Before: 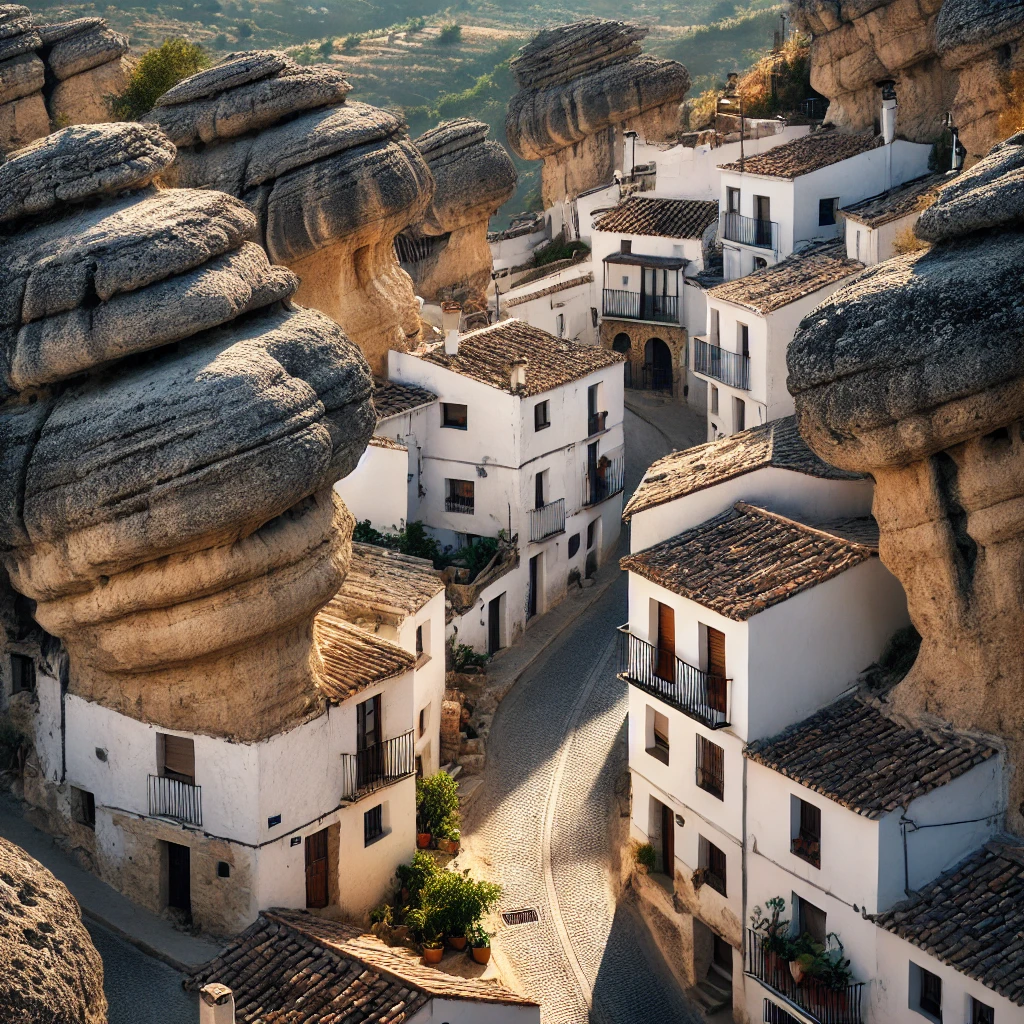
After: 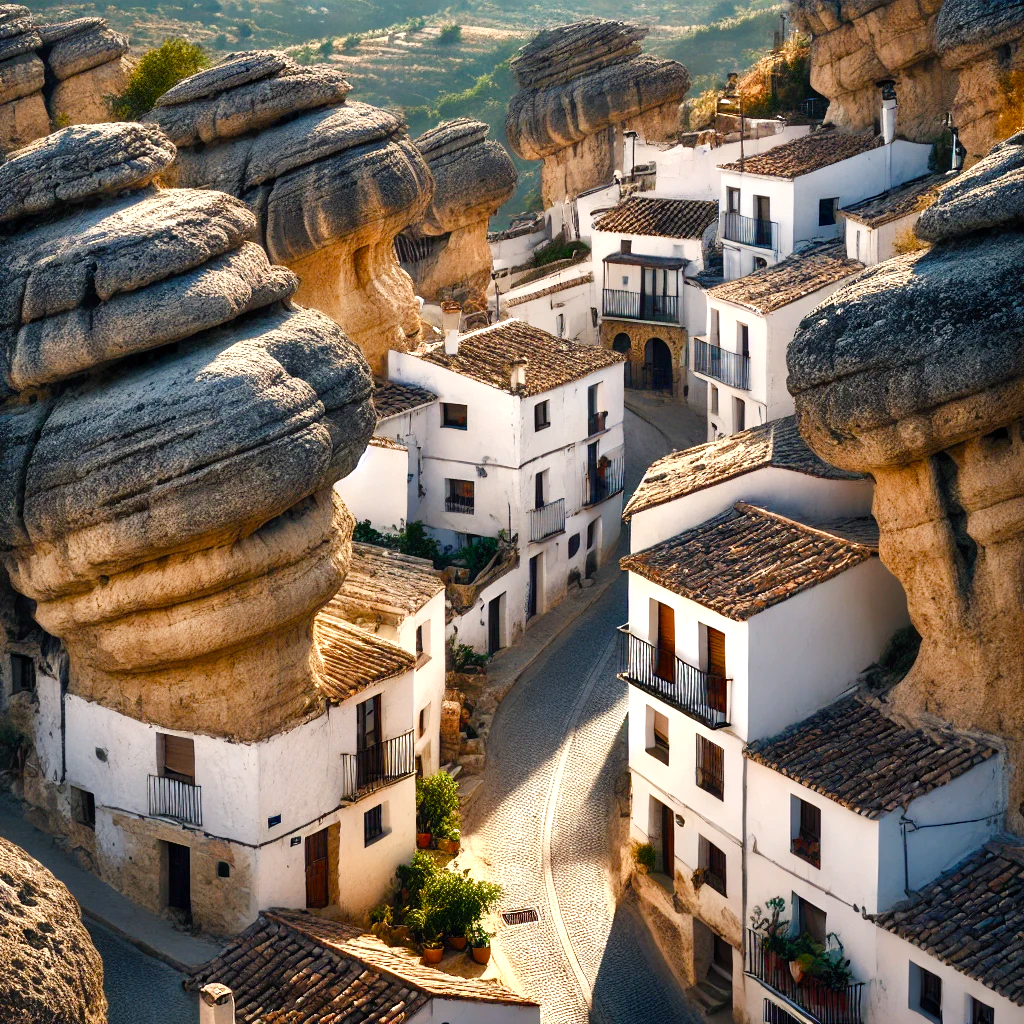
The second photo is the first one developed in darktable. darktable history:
white balance: red 1, blue 1
color balance rgb: perceptual saturation grading › global saturation 25%, perceptual saturation grading › highlights -50%, perceptual saturation grading › shadows 30%, perceptual brilliance grading › global brilliance 12%, global vibrance 20%
